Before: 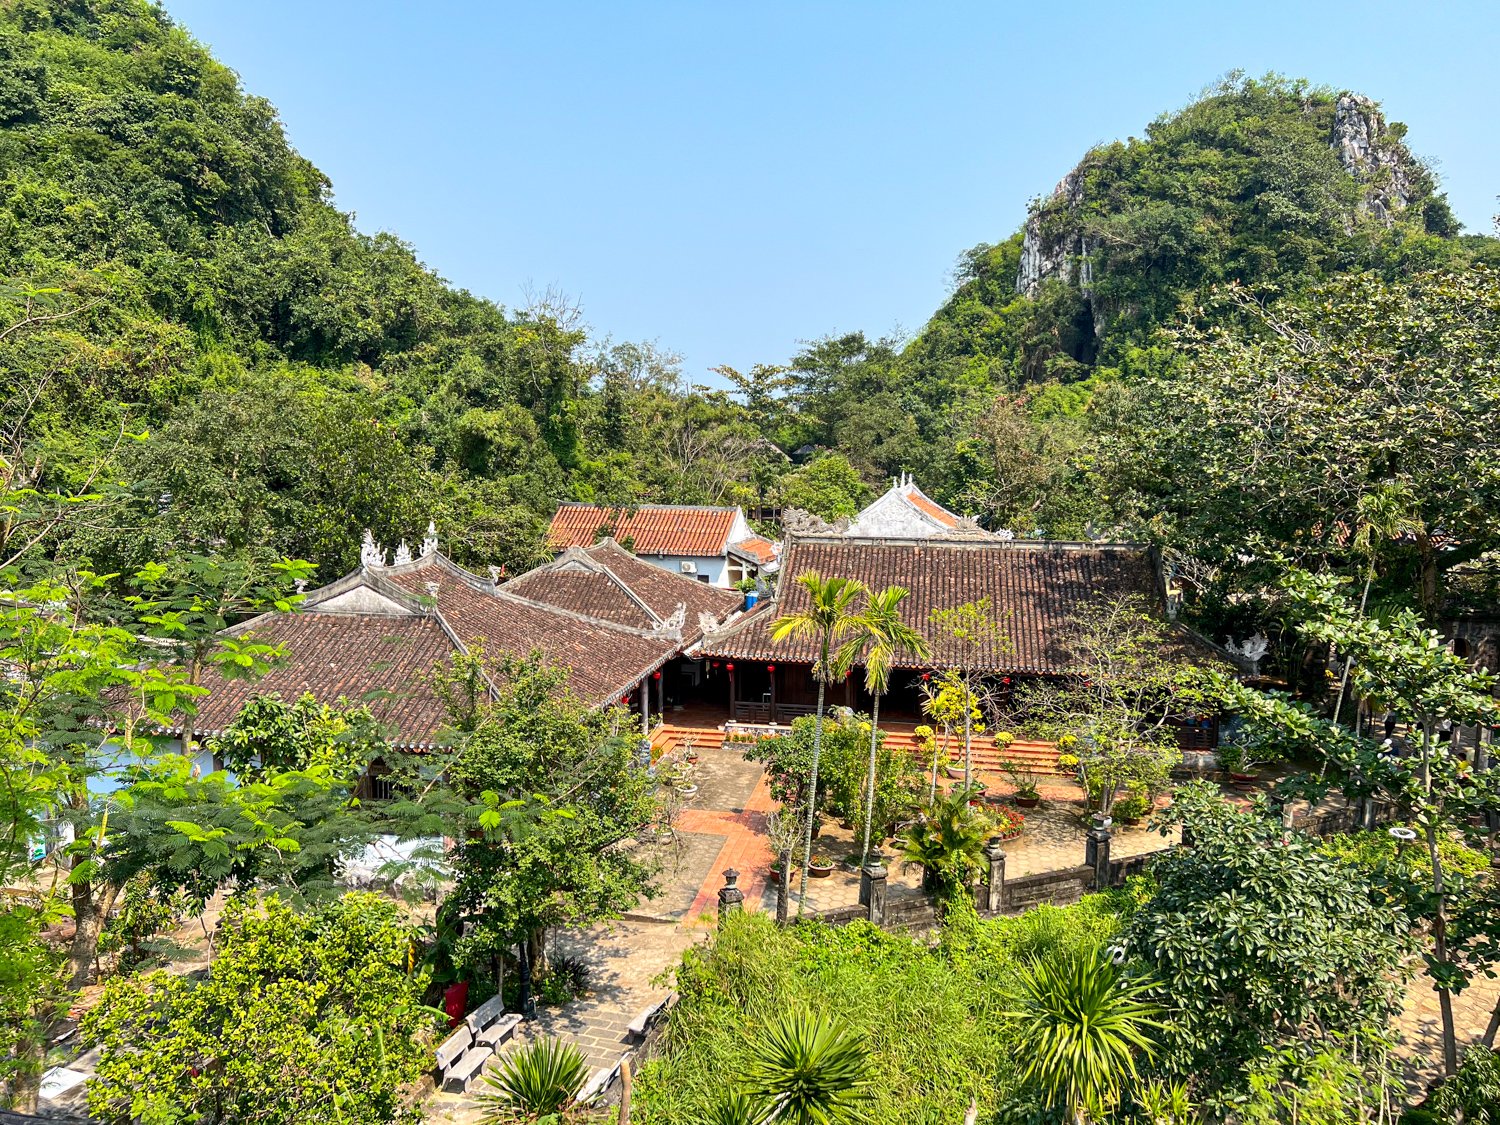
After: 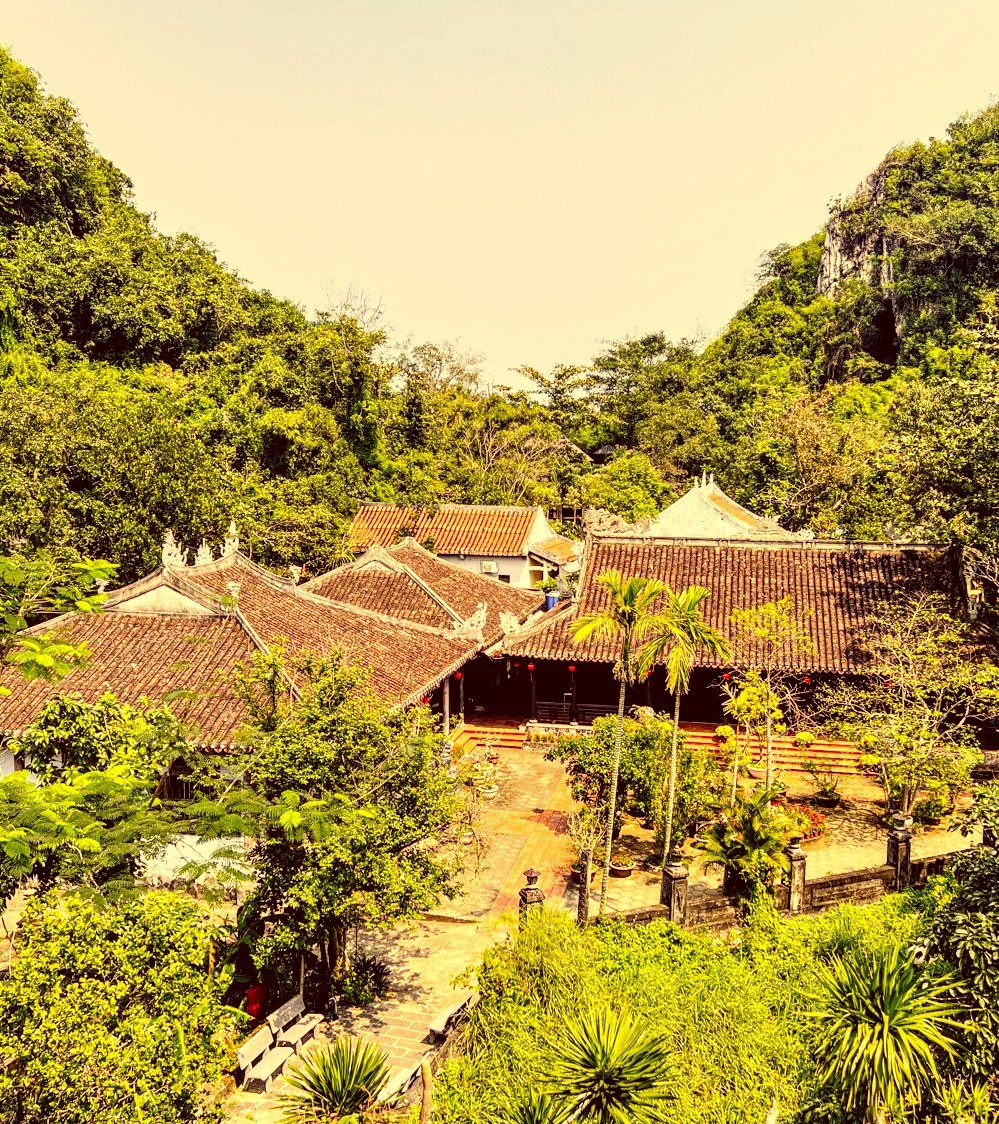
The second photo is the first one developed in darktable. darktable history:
tone curve: curves: ch0 [(0, 0) (0.003, 0.004) (0.011, 0.006) (0.025, 0.011) (0.044, 0.017) (0.069, 0.029) (0.1, 0.047) (0.136, 0.07) (0.177, 0.121) (0.224, 0.182) (0.277, 0.257) (0.335, 0.342) (0.399, 0.432) (0.468, 0.526) (0.543, 0.621) (0.623, 0.711) (0.709, 0.792) (0.801, 0.87) (0.898, 0.951) (1, 1)], preserve colors none
local contrast: detail 130%
color correction: highlights a* 10.12, highlights b* 39.04, shadows a* 14.62, shadows b* 3.37
crop and rotate: left 13.342%, right 19.991%
rgb levels: levels [[0.01, 0.419, 0.839], [0, 0.5, 1], [0, 0.5, 1]]
